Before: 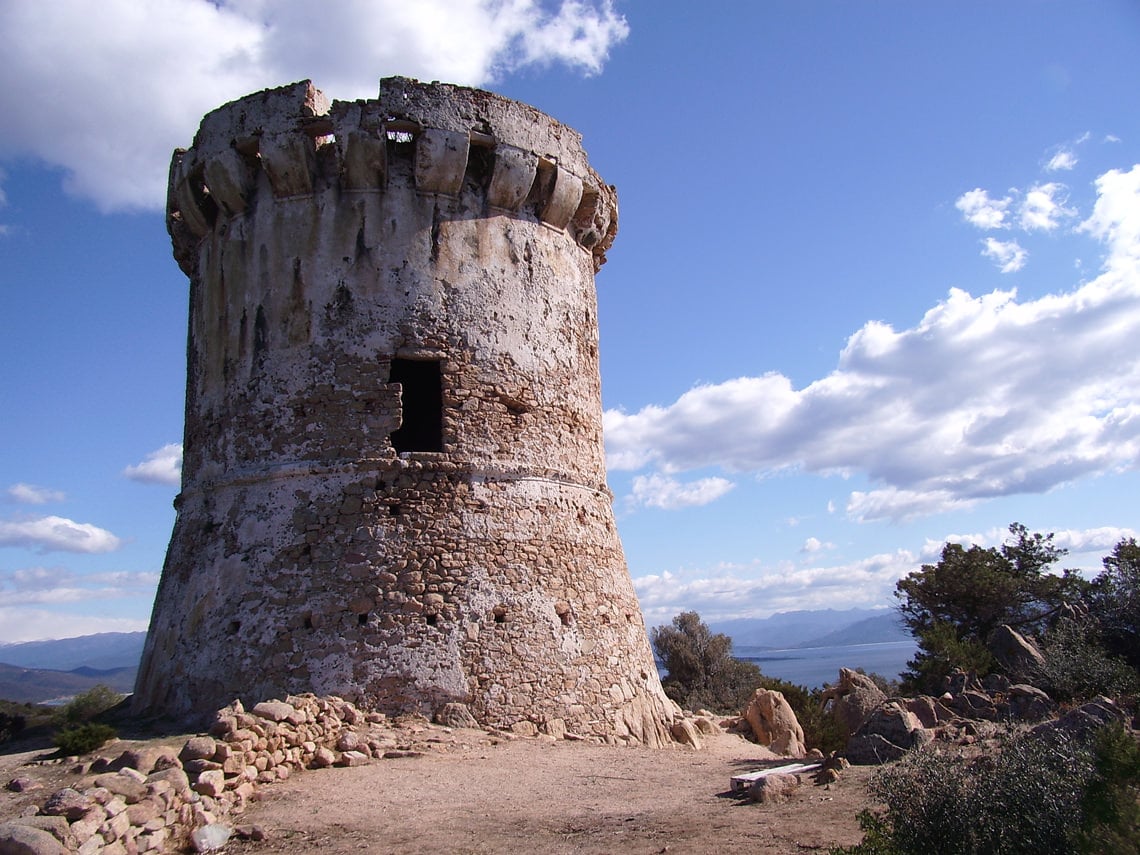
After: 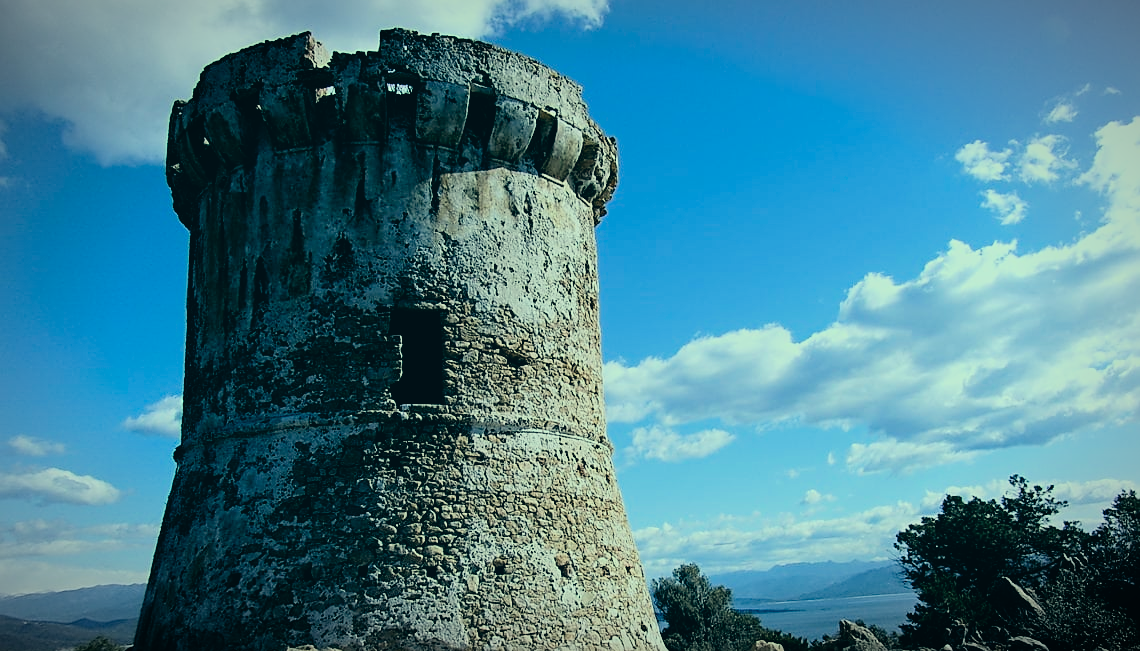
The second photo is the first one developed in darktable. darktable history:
crop: top 5.699%, bottom 18.107%
color correction: highlights a* -19.42, highlights b* 9.8, shadows a* -20.49, shadows b* -10.98
filmic rgb: black relative exposure -7.49 EV, white relative exposure 4.99 EV, hardness 3.3, contrast 1.299, color science v6 (2022)
vignetting: fall-off radius 60.19%, automatic ratio true
exposure: compensate highlight preservation false
sharpen: amount 0.49
haze removal: adaptive false
